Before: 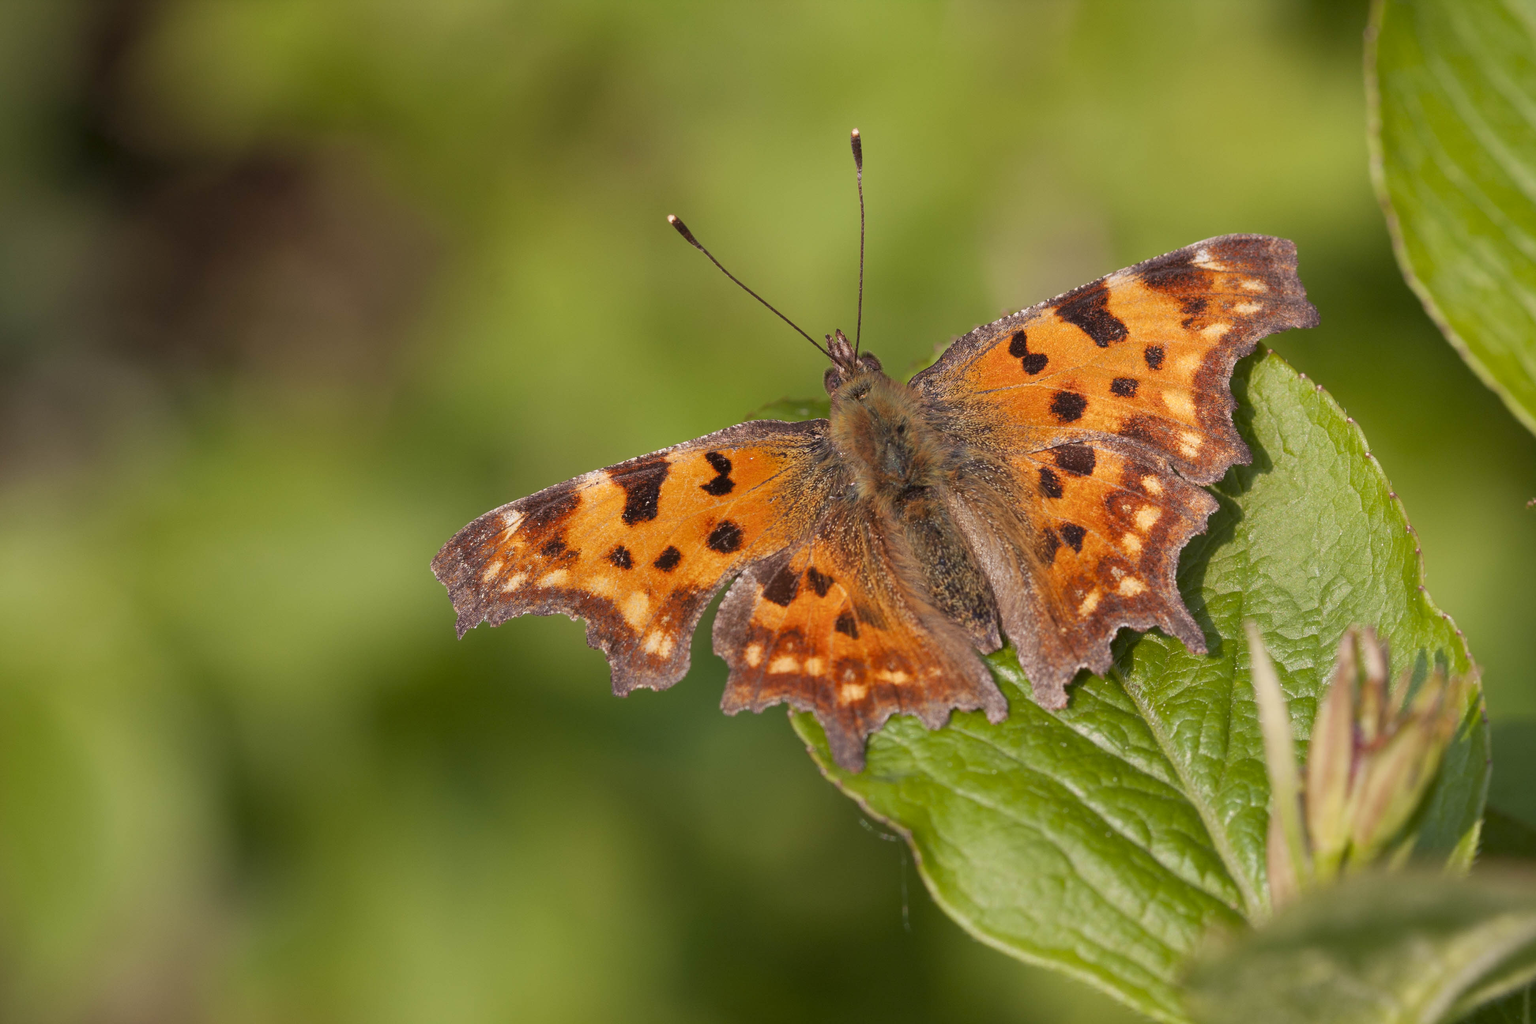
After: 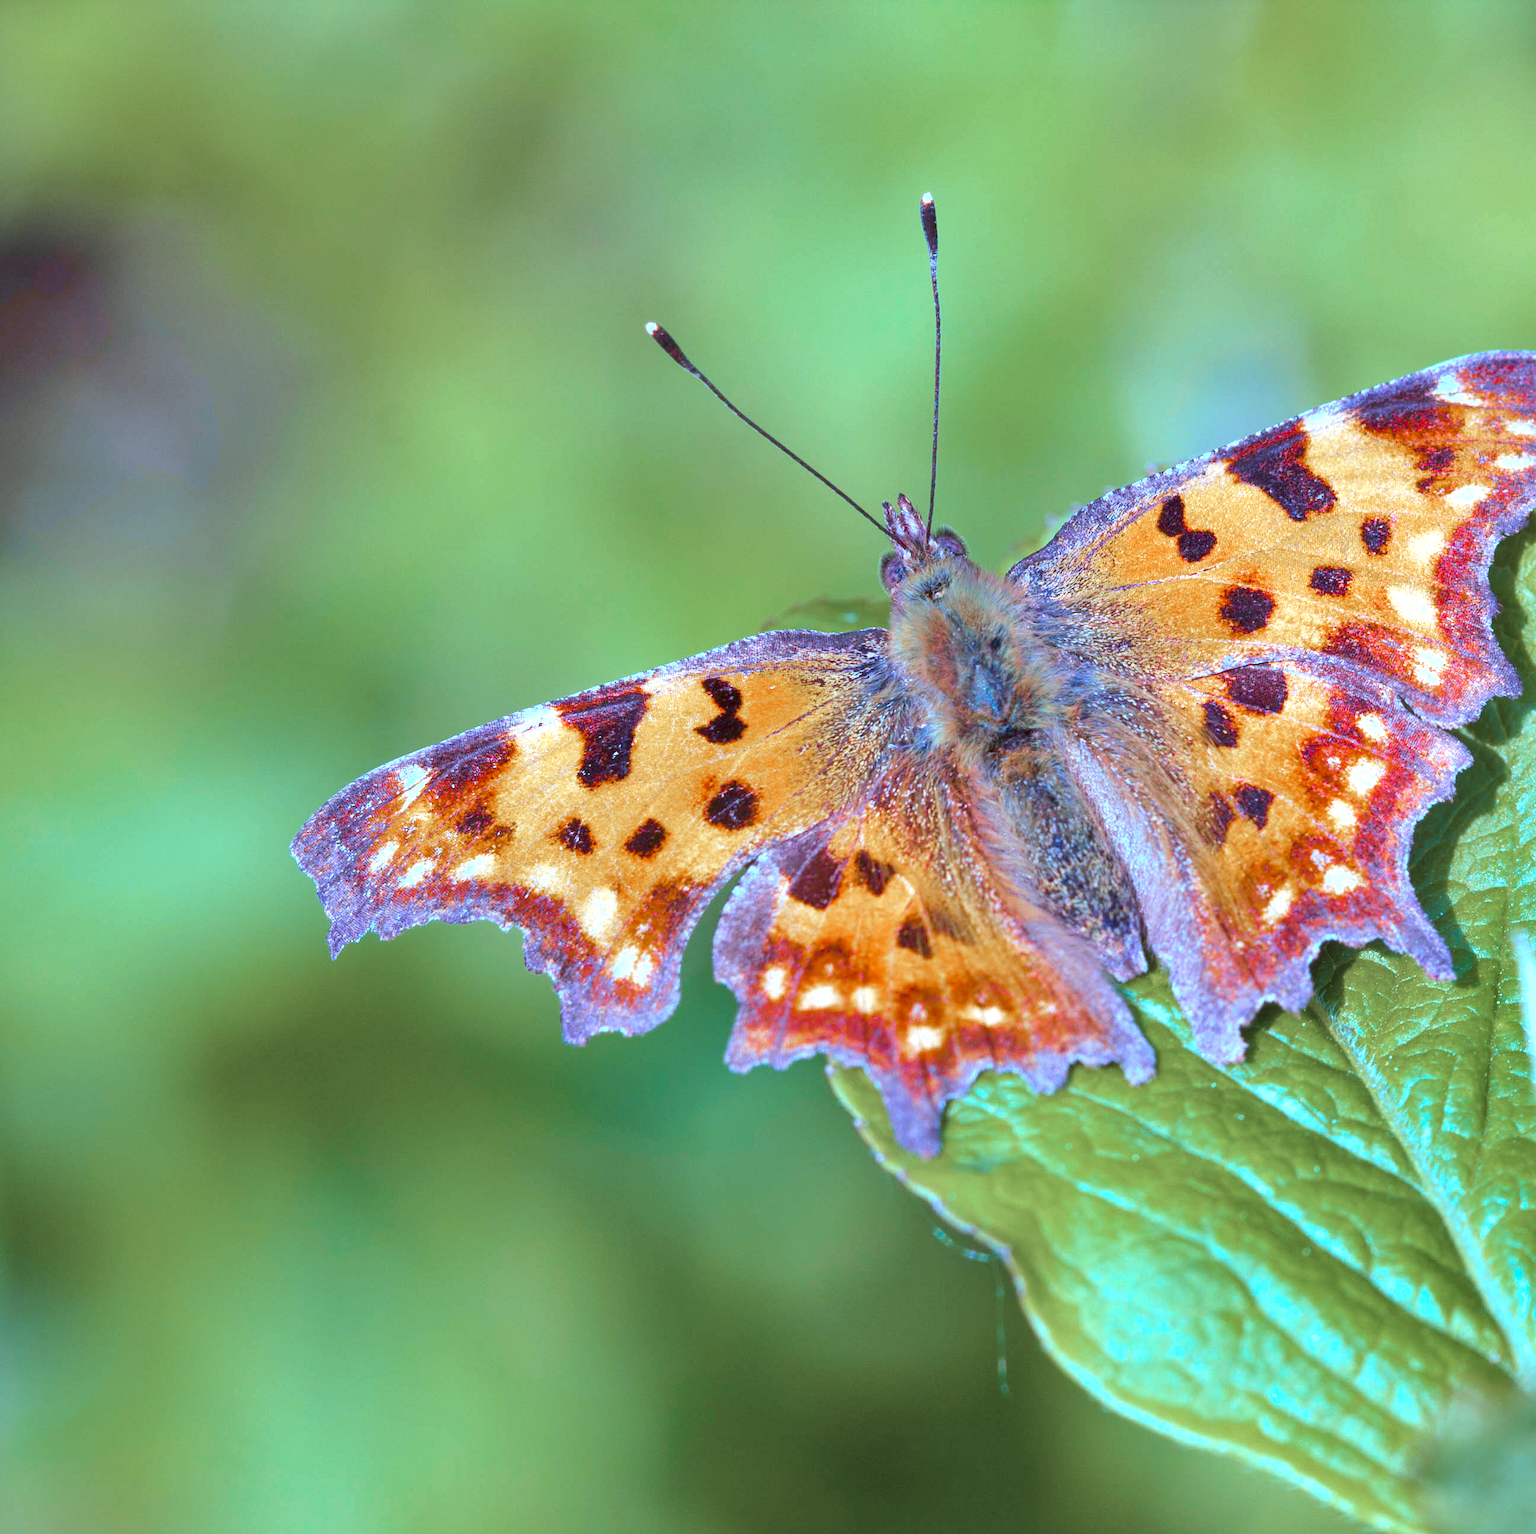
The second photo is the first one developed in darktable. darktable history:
crop and rotate: left 15.446%, right 17.836%
color balance rgb: perceptual saturation grading › global saturation 25%, perceptual brilliance grading › mid-tones 10%, perceptual brilliance grading › shadows 15%, global vibrance 20%
exposure: black level correction 0, exposure 1.1 EV, compensate exposure bias true, compensate highlight preservation false
white balance: red 0.766, blue 1.537
color zones: curves: ch1 [(0, 0.708) (0.088, 0.648) (0.245, 0.187) (0.429, 0.326) (0.571, 0.498) (0.714, 0.5) (0.857, 0.5) (1, 0.708)]
shadows and highlights: shadows 12, white point adjustment 1.2, soften with gaussian
